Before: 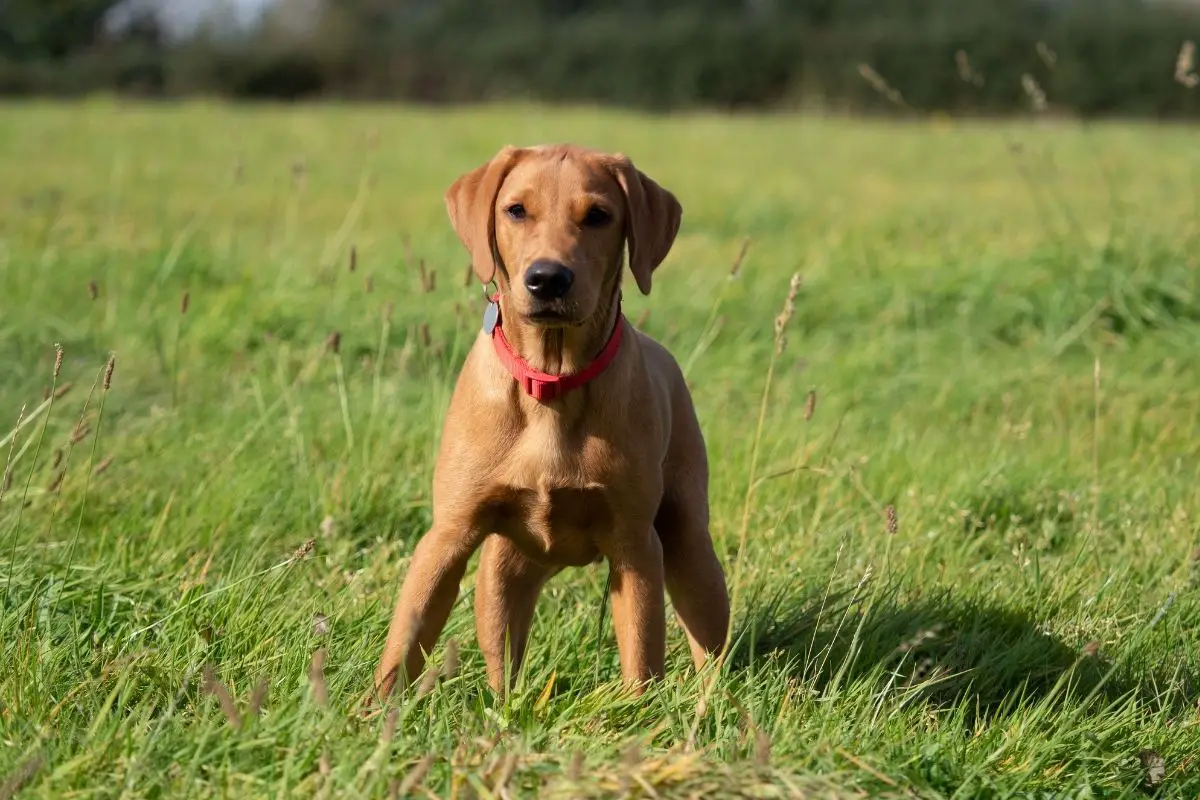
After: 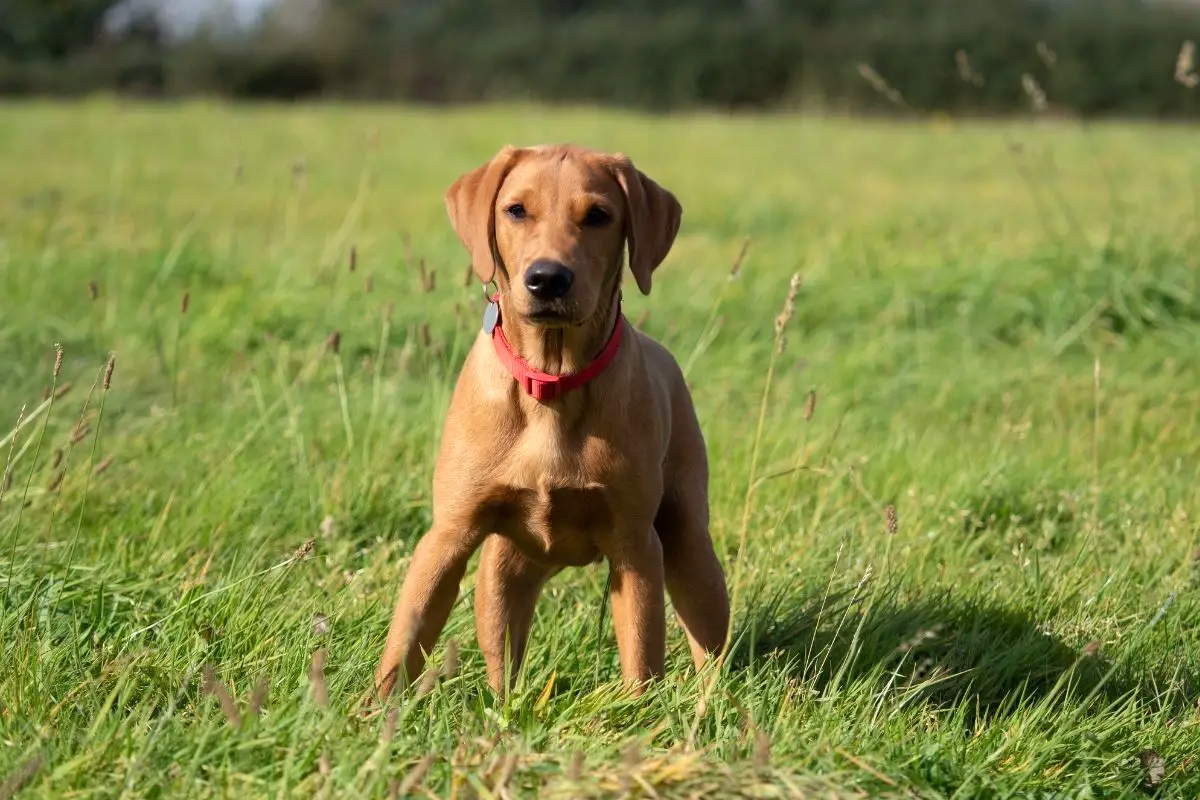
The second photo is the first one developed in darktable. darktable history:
exposure: exposure 0.131 EV, compensate highlight preservation false
tone equalizer: on, module defaults
